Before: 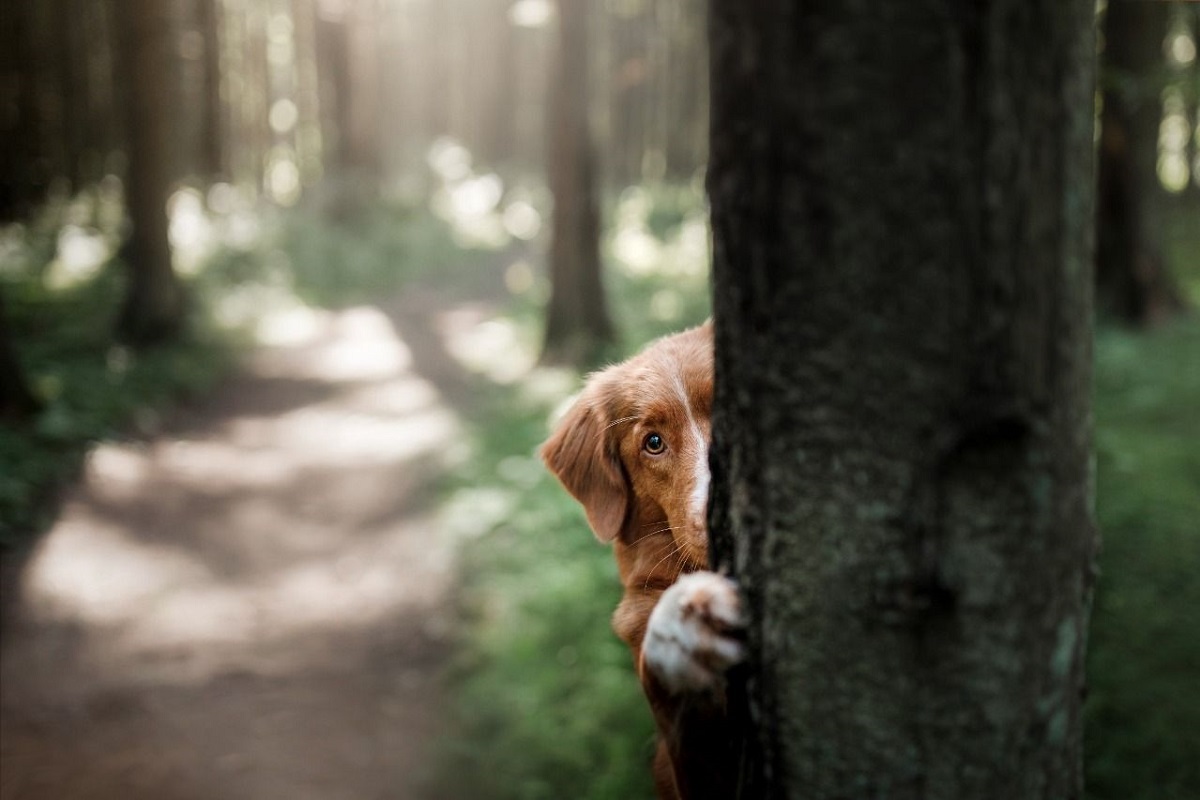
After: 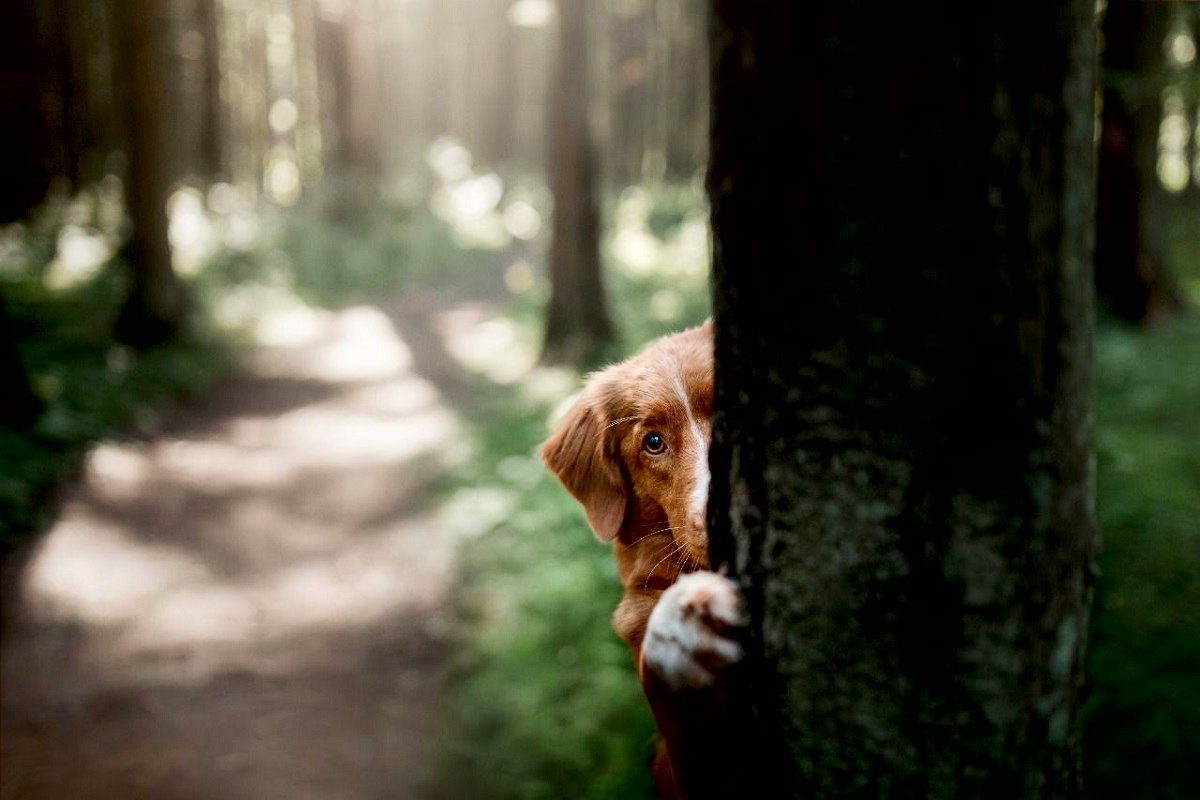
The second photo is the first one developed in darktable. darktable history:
exposure: black level correction 0.012, compensate highlight preservation false
contrast brightness saturation: contrast 0.15, brightness -0.01, saturation 0.1
